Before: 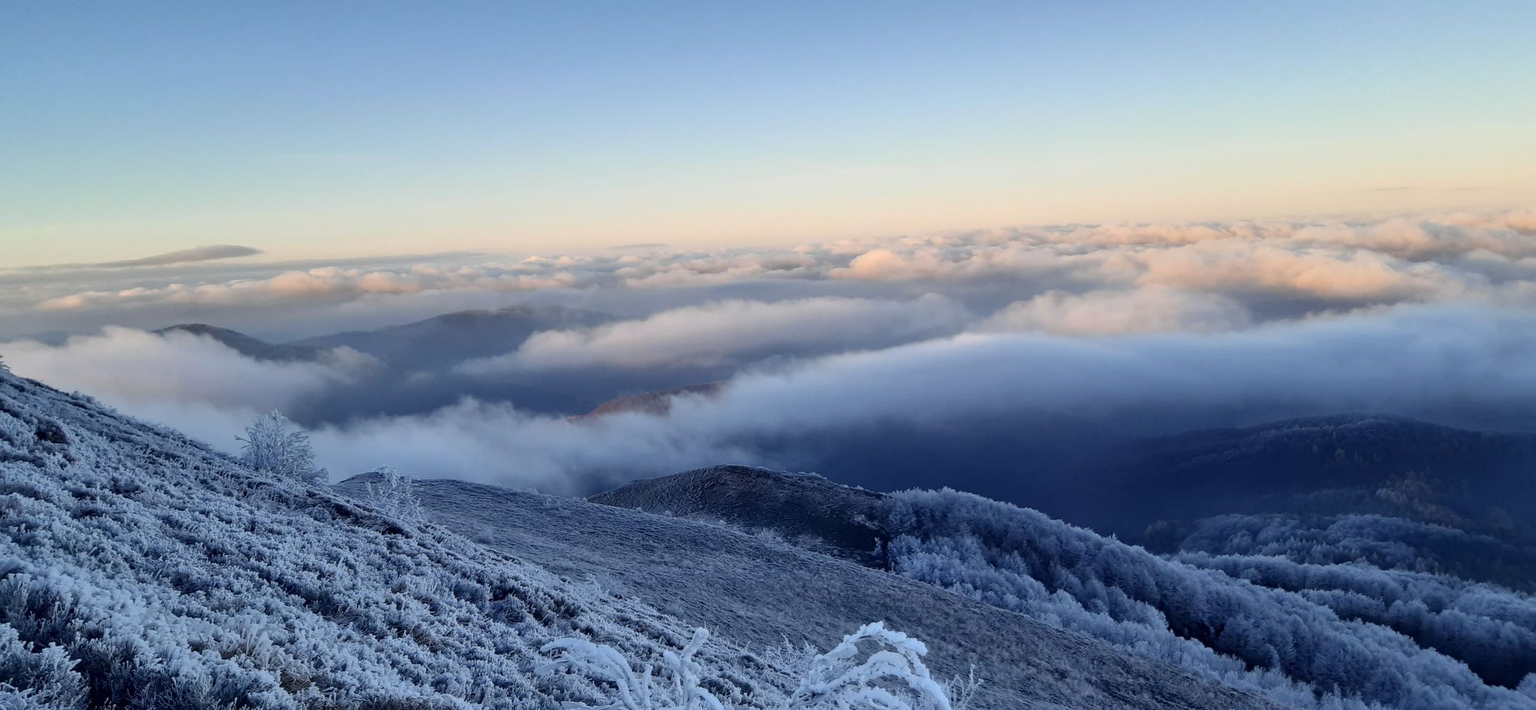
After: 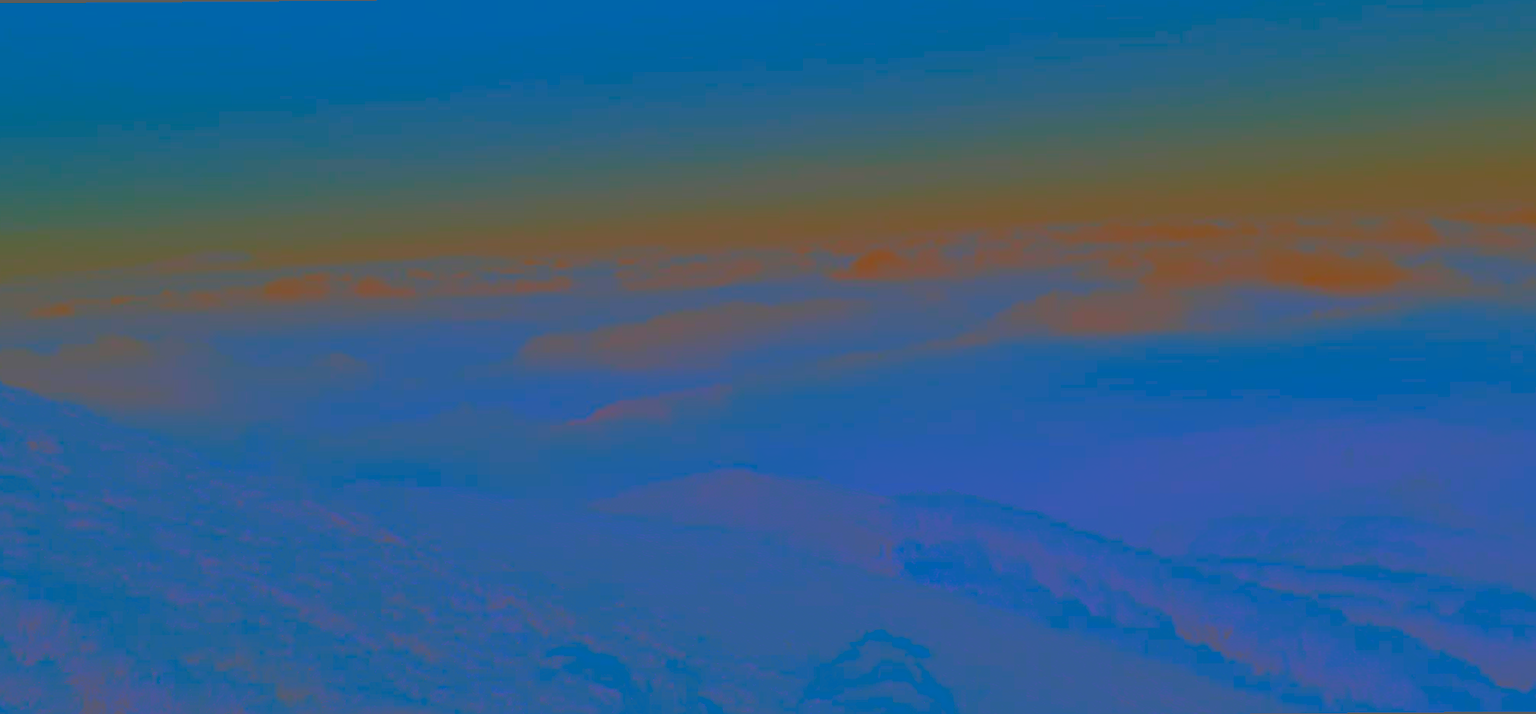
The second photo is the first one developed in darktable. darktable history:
rotate and perspective: rotation -0.45°, automatic cropping original format, crop left 0.008, crop right 0.992, crop top 0.012, crop bottom 0.988
velvia: strength 15%
contrast brightness saturation: contrast -0.99, brightness -0.17, saturation 0.75
